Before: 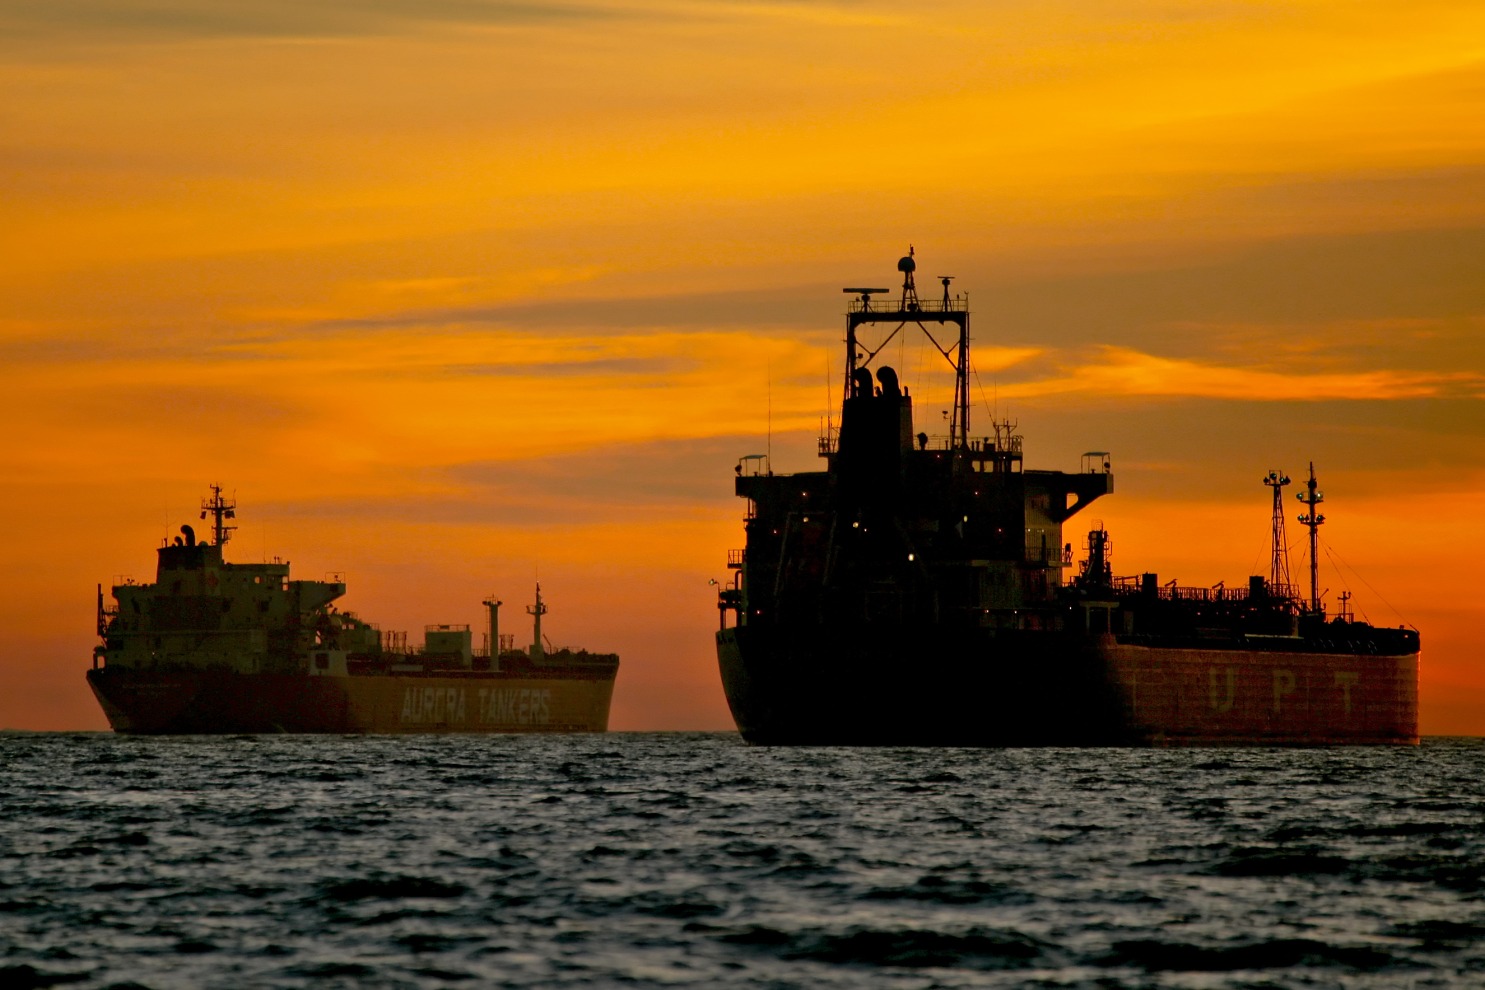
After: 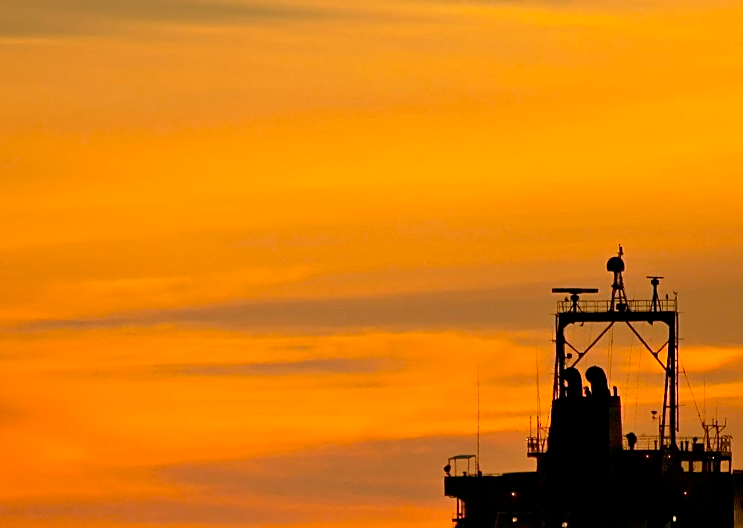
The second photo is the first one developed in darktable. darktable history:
crop: left 19.598%, right 30.329%, bottom 46.627%
sharpen: on, module defaults
